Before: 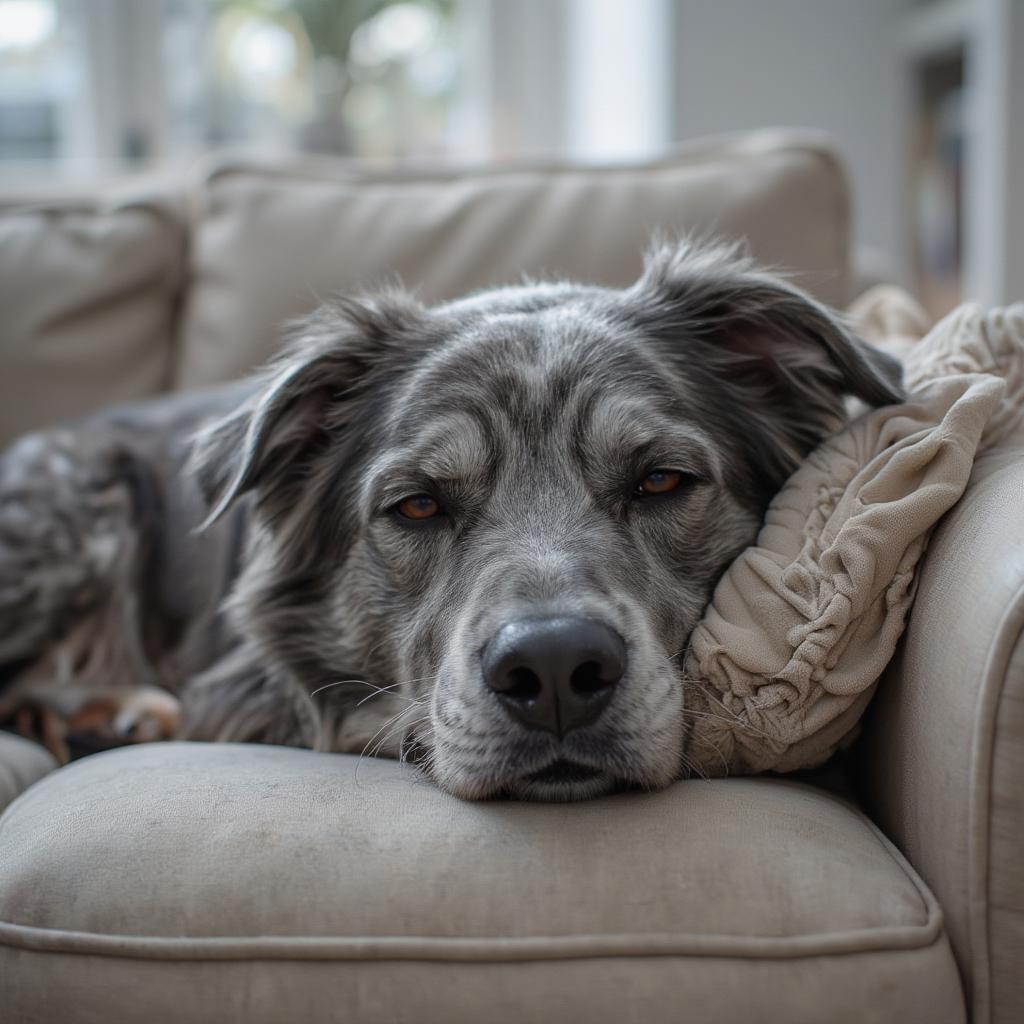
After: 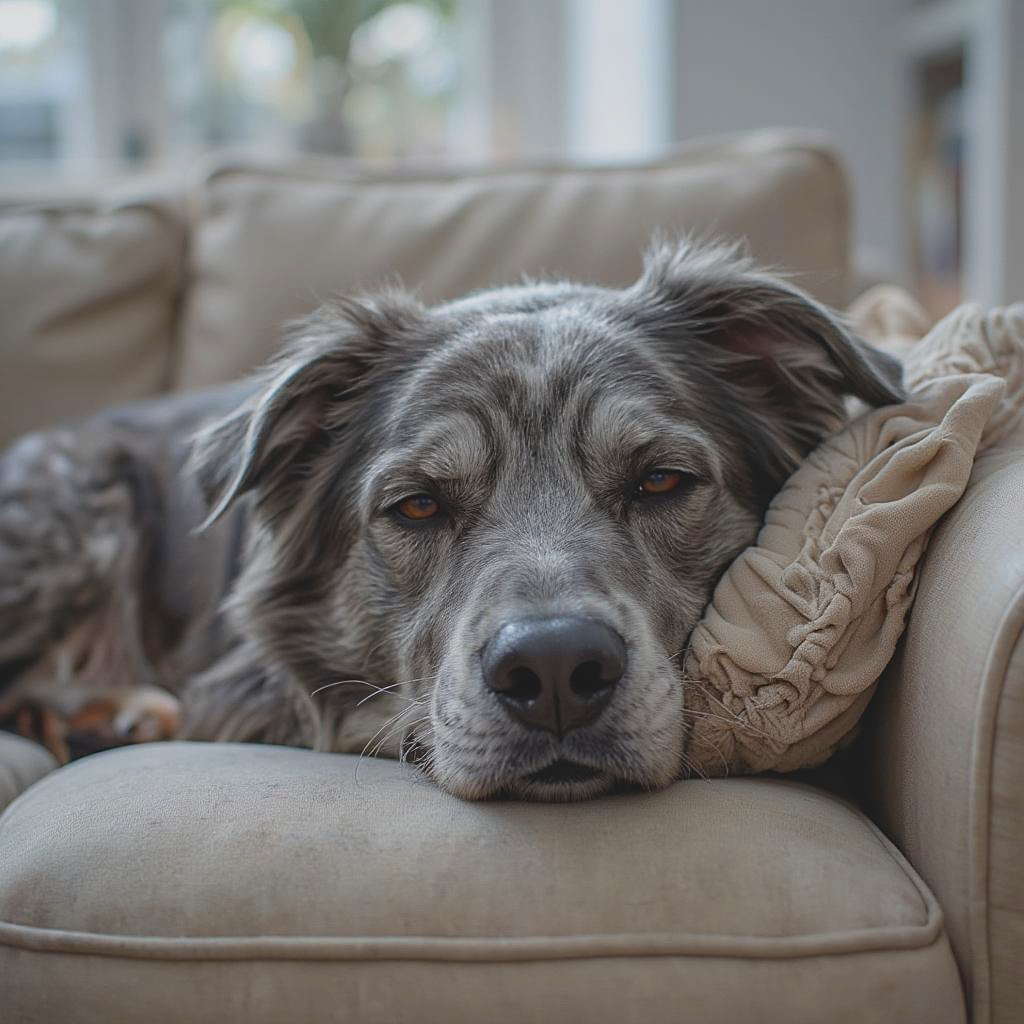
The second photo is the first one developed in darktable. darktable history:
sharpen: on, module defaults
contrast brightness saturation: contrast -0.19, saturation 0.19
